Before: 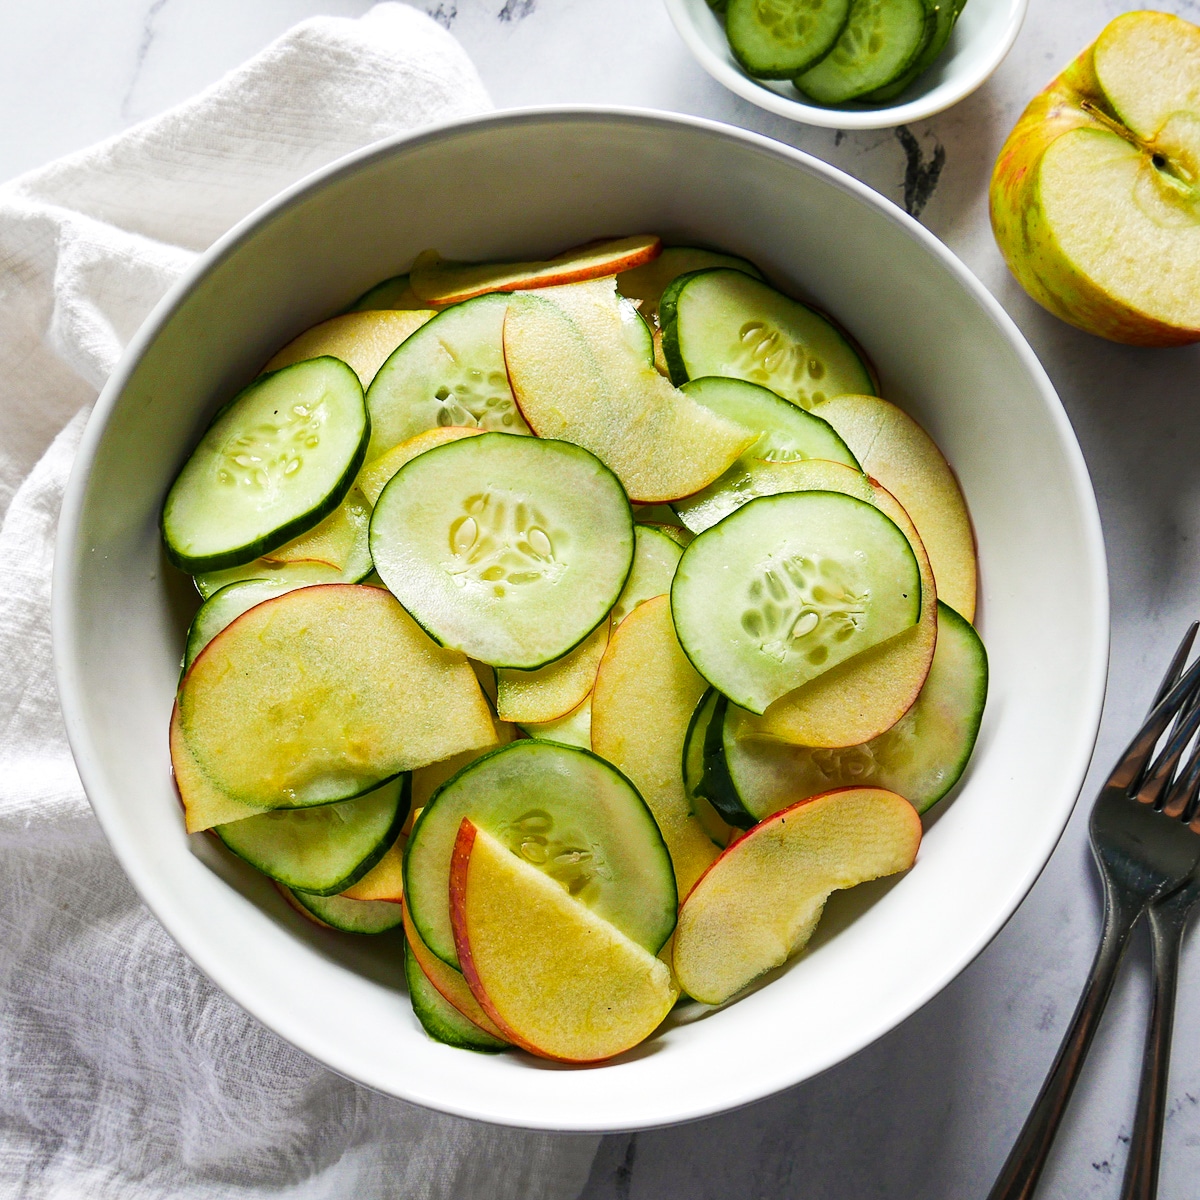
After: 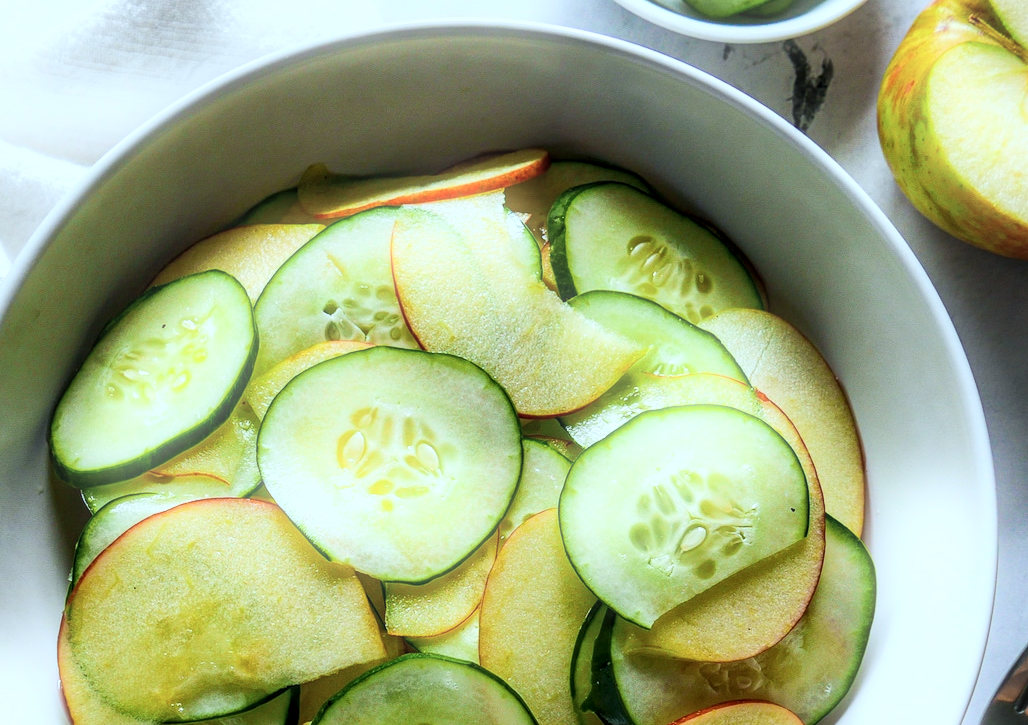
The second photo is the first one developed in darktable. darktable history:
bloom: size 5%, threshold 95%, strength 15%
contrast brightness saturation: saturation -0.05
color calibration: illuminant F (fluorescent), F source F9 (Cool White Deluxe 4150 K) – high CRI, x 0.374, y 0.373, temperature 4158.34 K
crop and rotate: left 9.345%, top 7.22%, right 4.982%, bottom 32.331%
local contrast: on, module defaults
